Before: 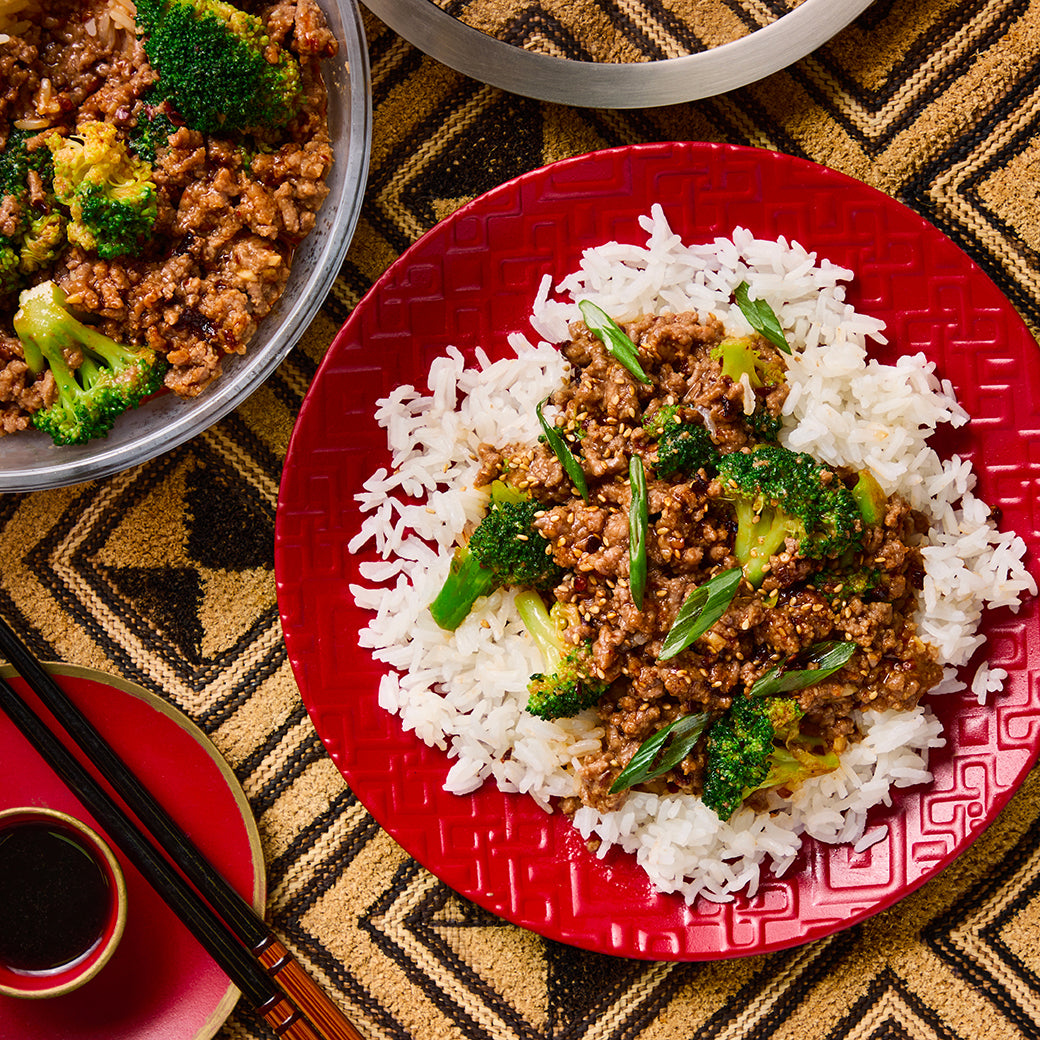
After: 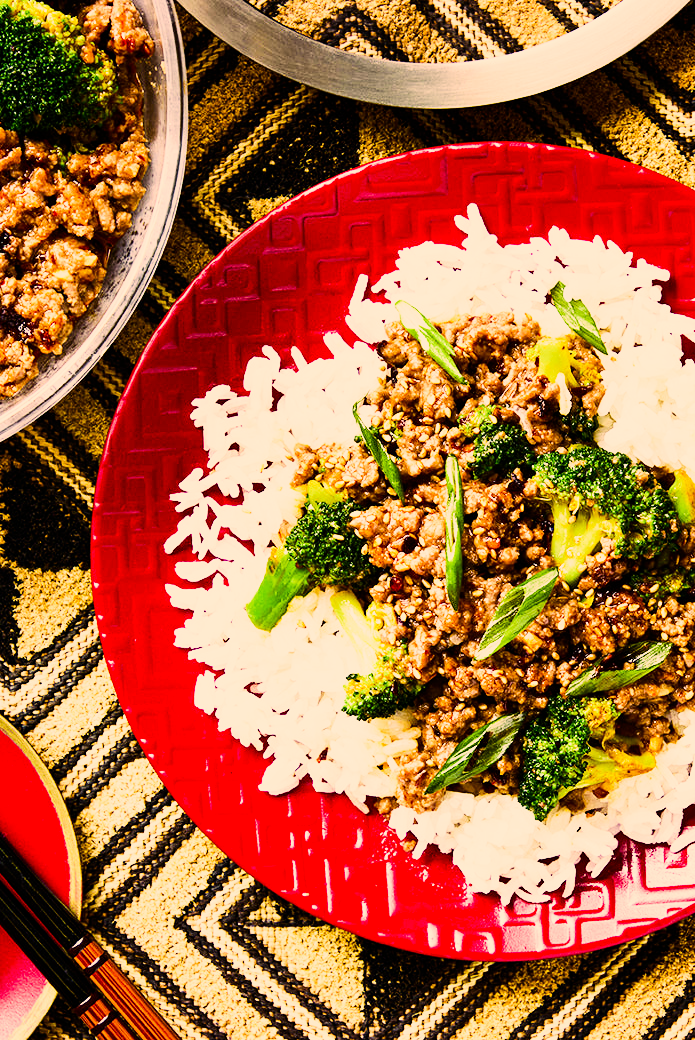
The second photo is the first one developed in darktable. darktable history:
color correction: highlights a* 21.88, highlights b* 22.25
color balance: mode lift, gamma, gain (sRGB), lift [0.997, 0.979, 1.021, 1.011], gamma [1, 1.084, 0.916, 0.998], gain [1, 0.87, 1.13, 1.101], contrast 4.55%, contrast fulcrum 38.24%, output saturation 104.09%
tone equalizer: -8 EV -0.75 EV, -7 EV -0.7 EV, -6 EV -0.6 EV, -5 EV -0.4 EV, -3 EV 0.4 EV, -2 EV 0.6 EV, -1 EV 0.7 EV, +0 EV 0.75 EV, edges refinement/feathering 500, mask exposure compensation -1.57 EV, preserve details no
exposure: black level correction 0, exposure 0.9 EV, compensate exposure bias true, compensate highlight preservation false
crop and rotate: left 17.732%, right 15.423%
white balance: emerald 1
sigmoid: contrast 1.54, target black 0
